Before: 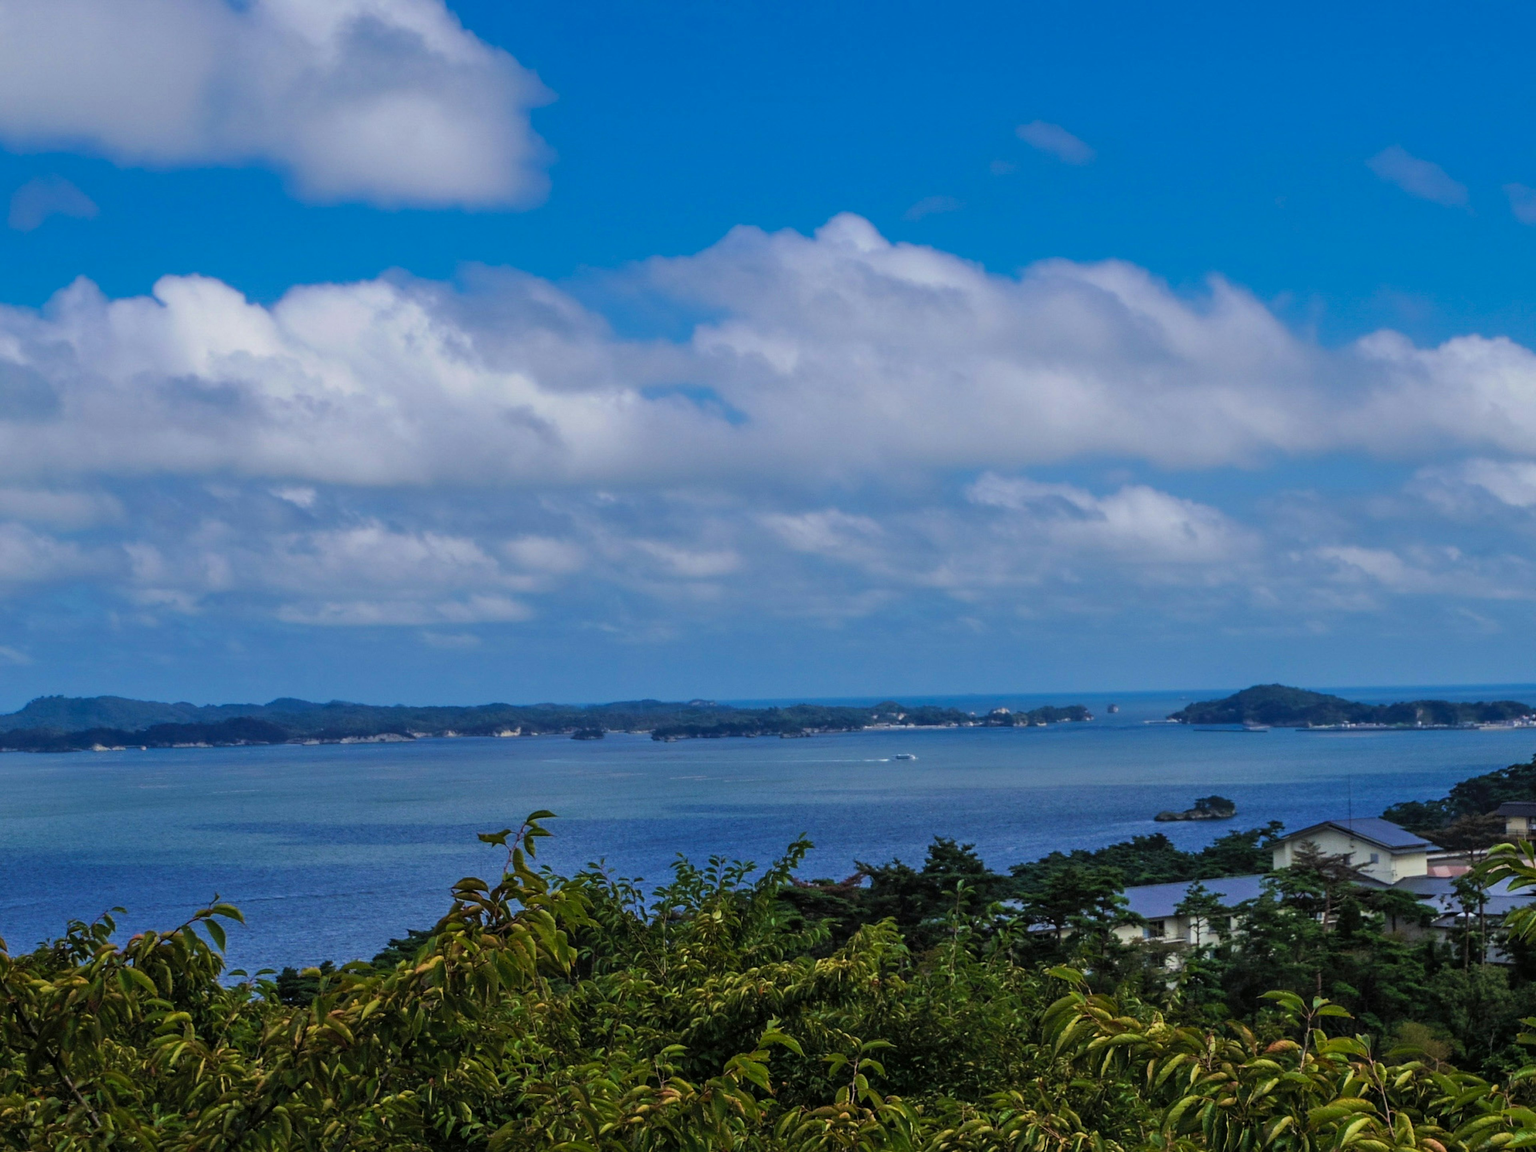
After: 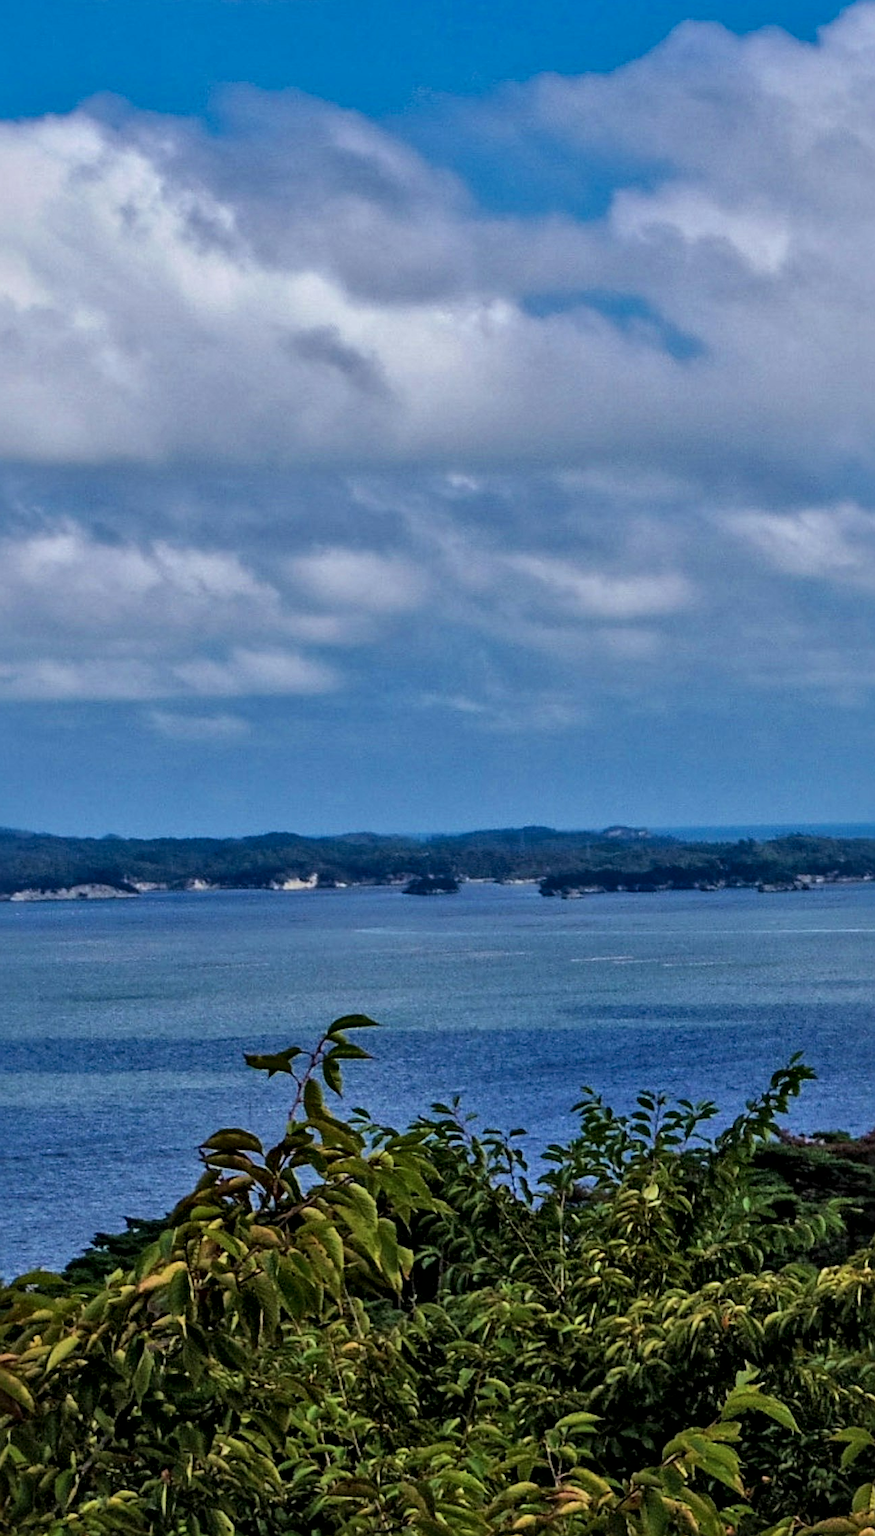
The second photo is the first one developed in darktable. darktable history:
sharpen: on, module defaults
crop and rotate: left 21.77%, top 18.528%, right 44.676%, bottom 2.997%
local contrast: mode bilateral grid, contrast 20, coarseness 50, detail 179%, midtone range 0.2
